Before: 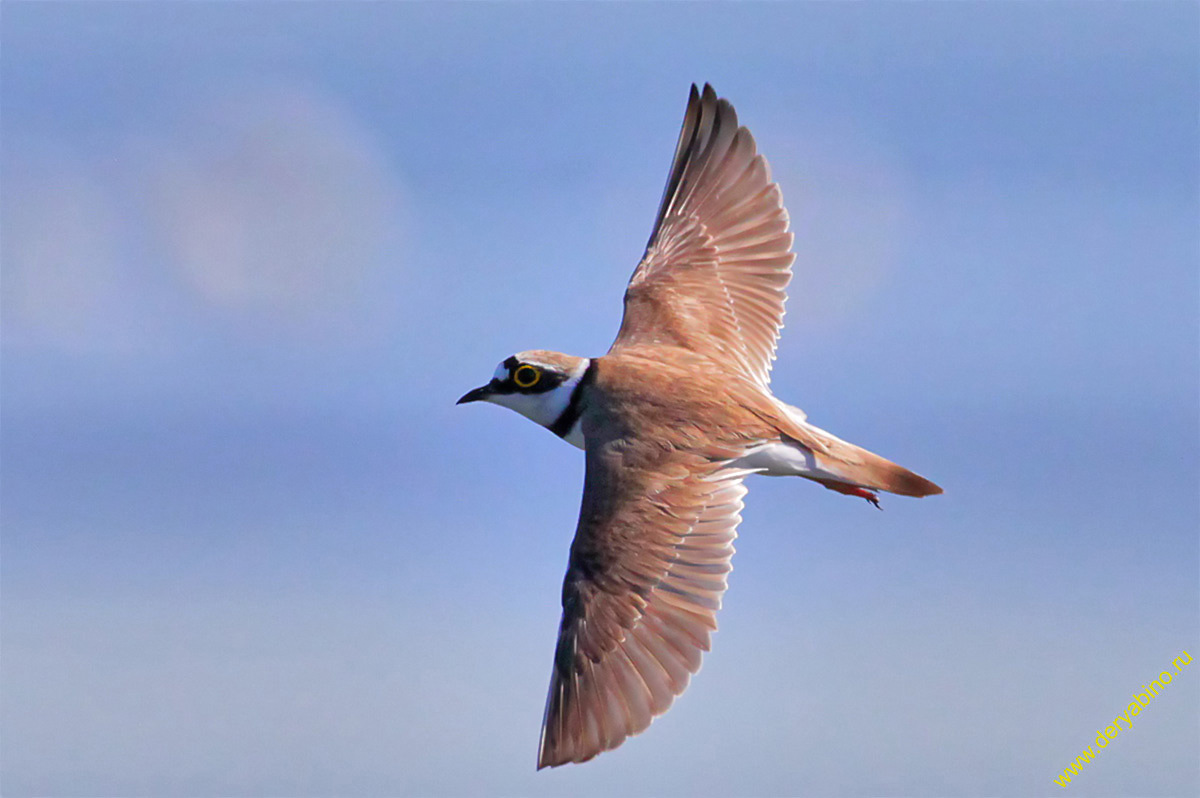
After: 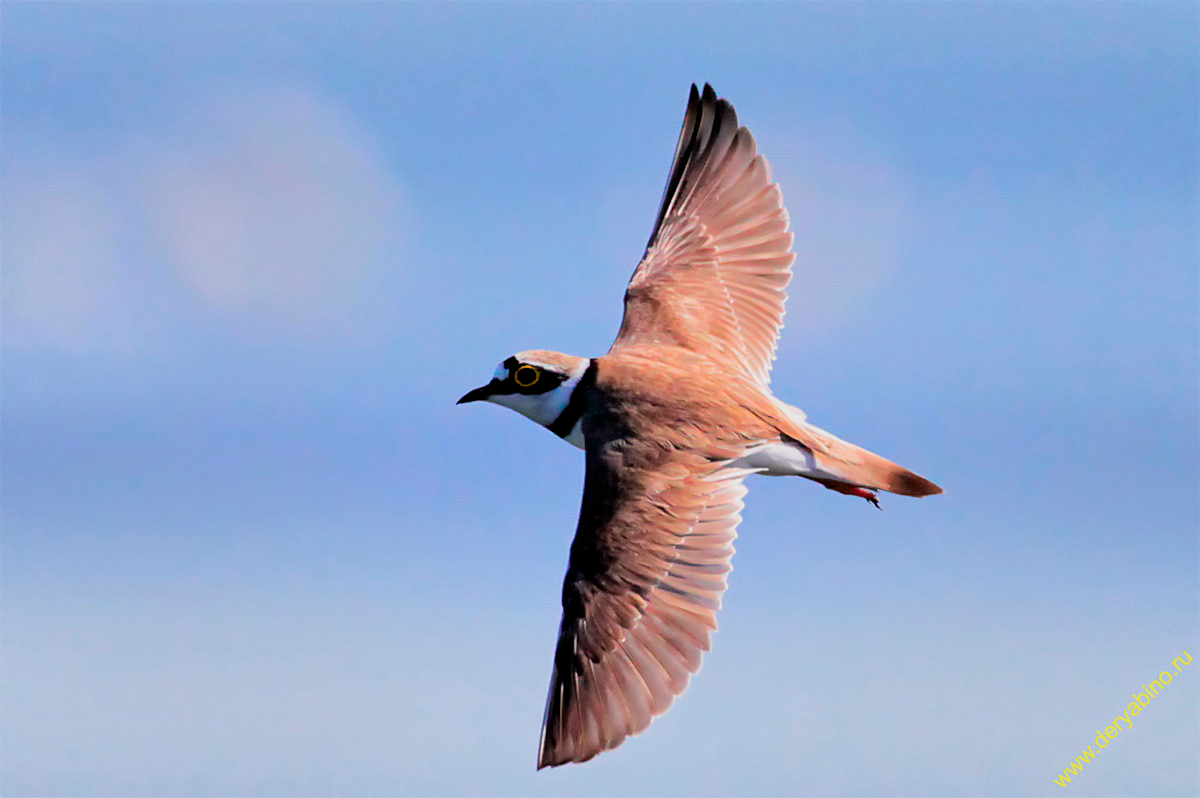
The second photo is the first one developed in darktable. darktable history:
shadows and highlights: shadows -62.48, white point adjustment -5.26, highlights 61.5
filmic rgb: black relative exposure -5.06 EV, white relative exposure 3.95 EV, threshold 3.03 EV, hardness 2.91, contrast 1.297, highlights saturation mix -8.82%, color science v6 (2022), enable highlight reconstruction true
